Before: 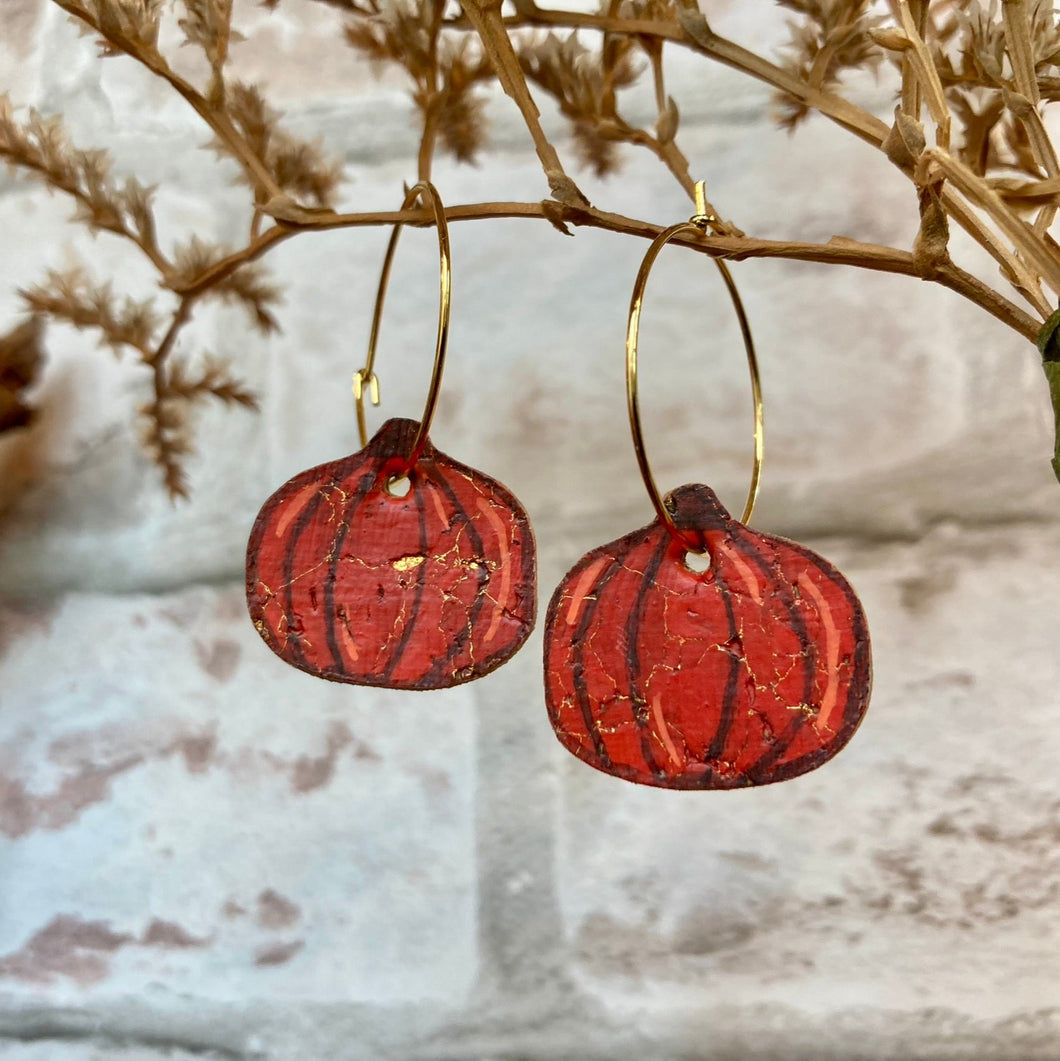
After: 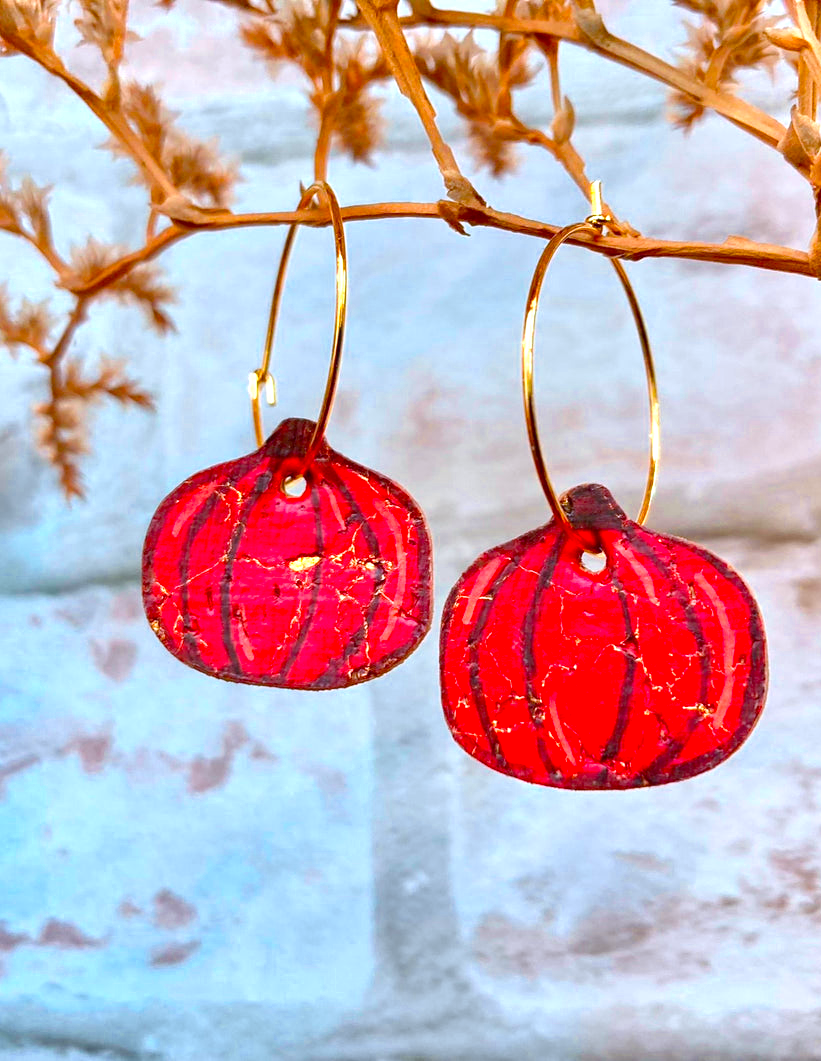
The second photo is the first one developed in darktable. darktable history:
crop: left 9.88%, right 12.664%
color calibration: output R [1.422, -0.35, -0.252, 0], output G [-0.238, 1.259, -0.084, 0], output B [-0.081, -0.196, 1.58, 0], output brightness [0.49, 0.671, -0.57, 0], illuminant same as pipeline (D50), adaptation none (bypass), saturation algorithm version 1 (2020)
